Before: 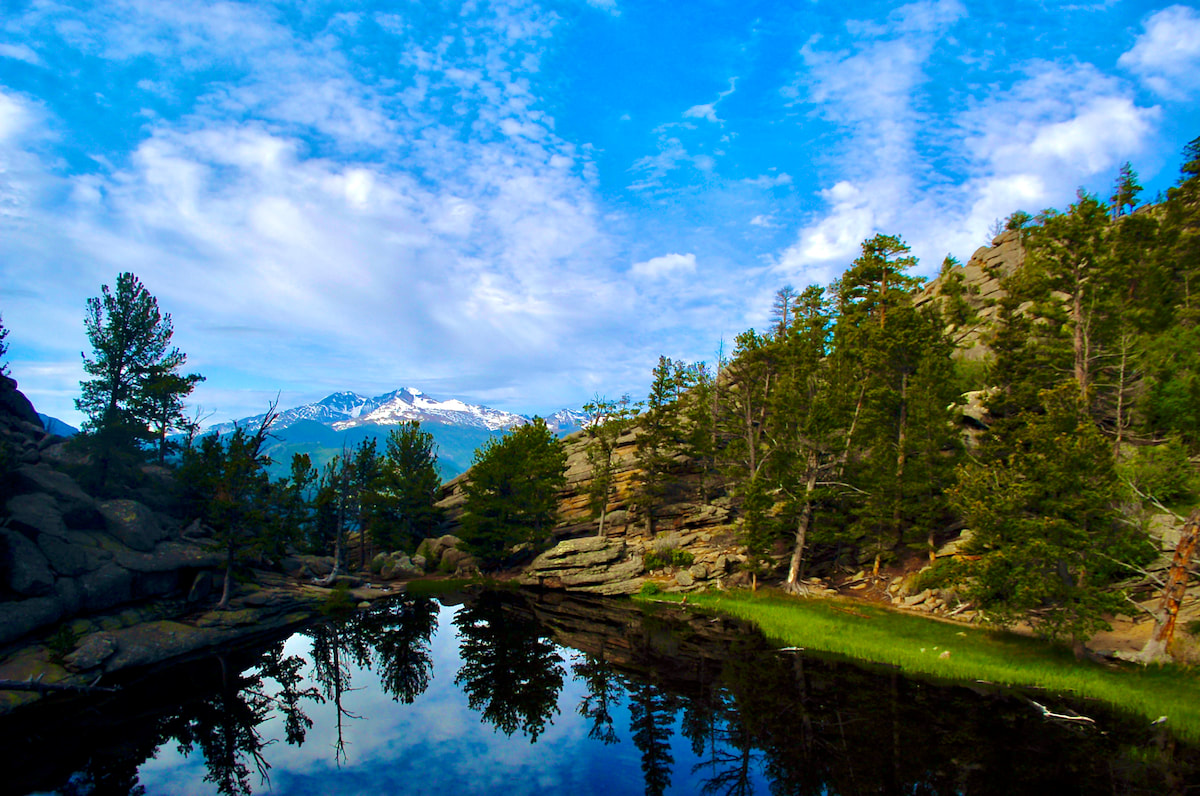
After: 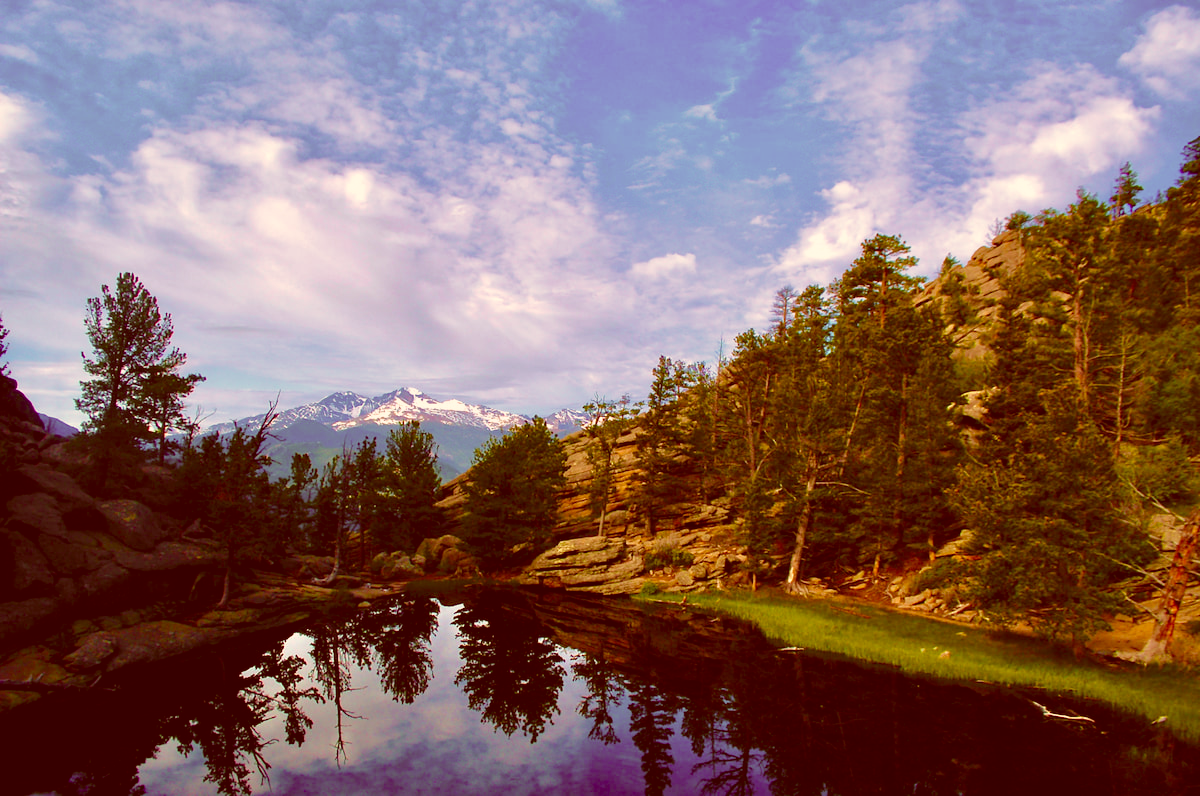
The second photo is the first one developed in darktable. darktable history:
color balance rgb: shadows lift › chroma 2%, shadows lift › hue 219.6°, power › hue 313.2°, highlights gain › chroma 3%, highlights gain › hue 75.6°, global offset › luminance 0.5%, perceptual saturation grading › global saturation 15.33%, perceptual saturation grading › highlights -19.33%, perceptual saturation grading › shadows 20%, global vibrance 20%
color correction: highlights a* 9.03, highlights b* 8.71, shadows a* 40, shadows b* 40, saturation 0.8
